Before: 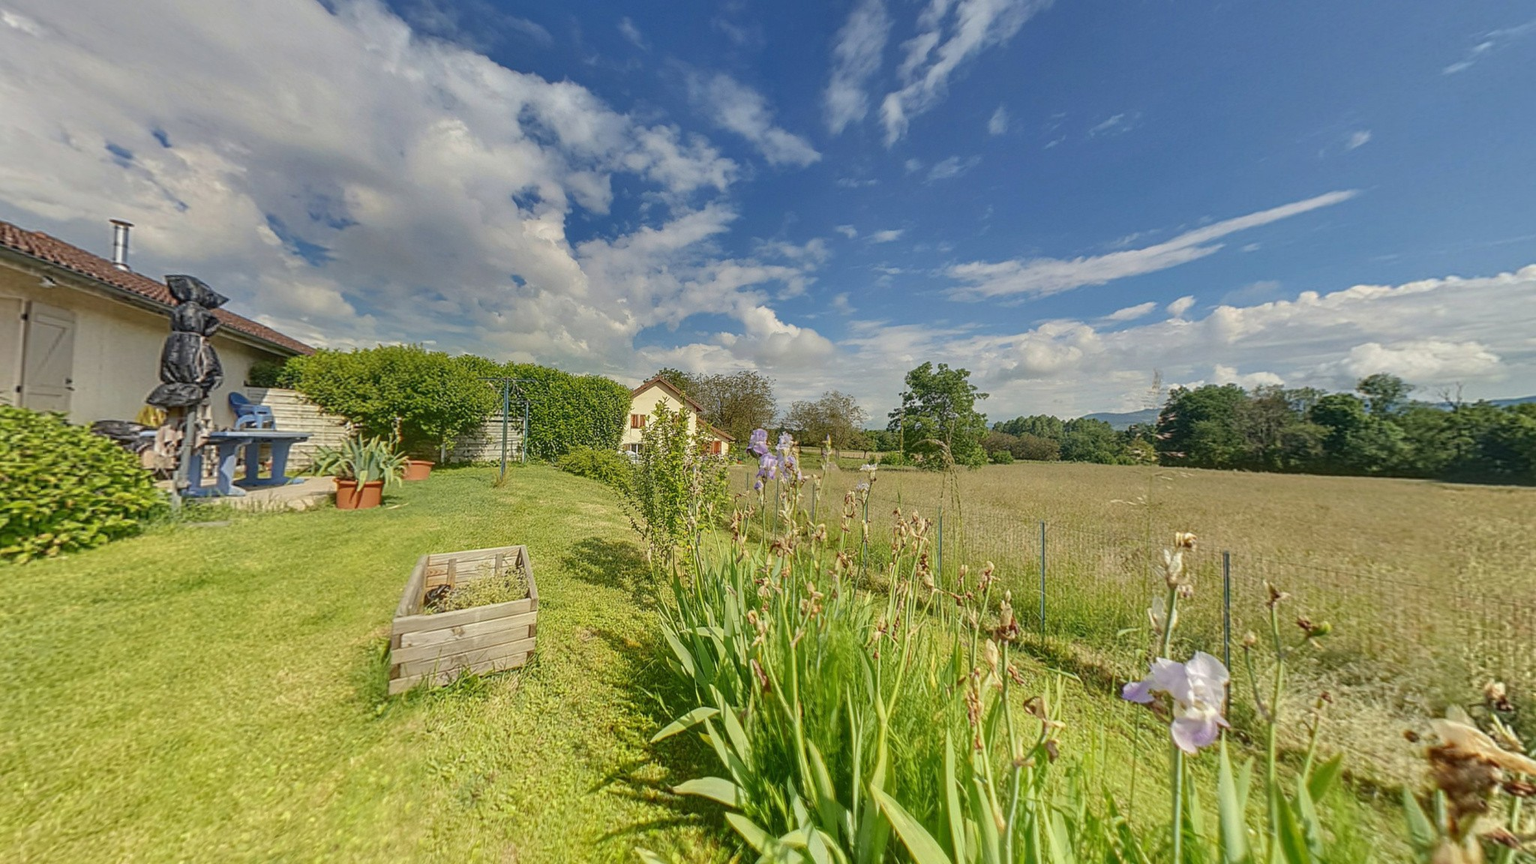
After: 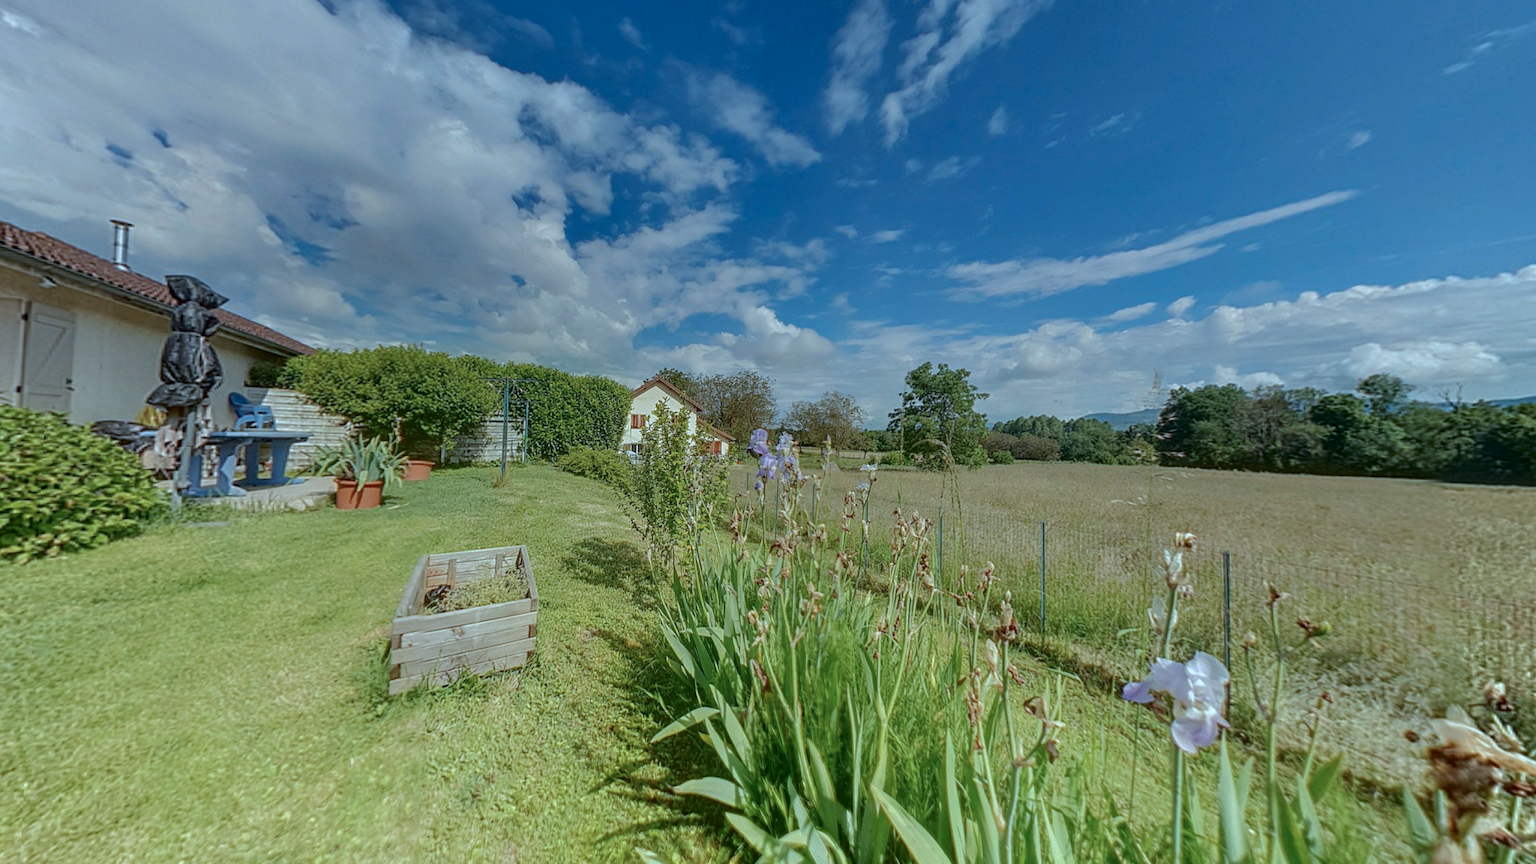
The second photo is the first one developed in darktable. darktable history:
contrast brightness saturation: contrast 0.01, saturation -0.05
color correction: highlights a* -9.35, highlights b* -23.15
rgb curve: curves: ch0 [(0, 0) (0.175, 0.154) (0.785, 0.663) (1, 1)]
shadows and highlights: shadows -62.32, white point adjustment -5.22, highlights 61.59
color balance: mode lift, gamma, gain (sRGB), lift [0.97, 1, 1, 1], gamma [1.03, 1, 1, 1]
